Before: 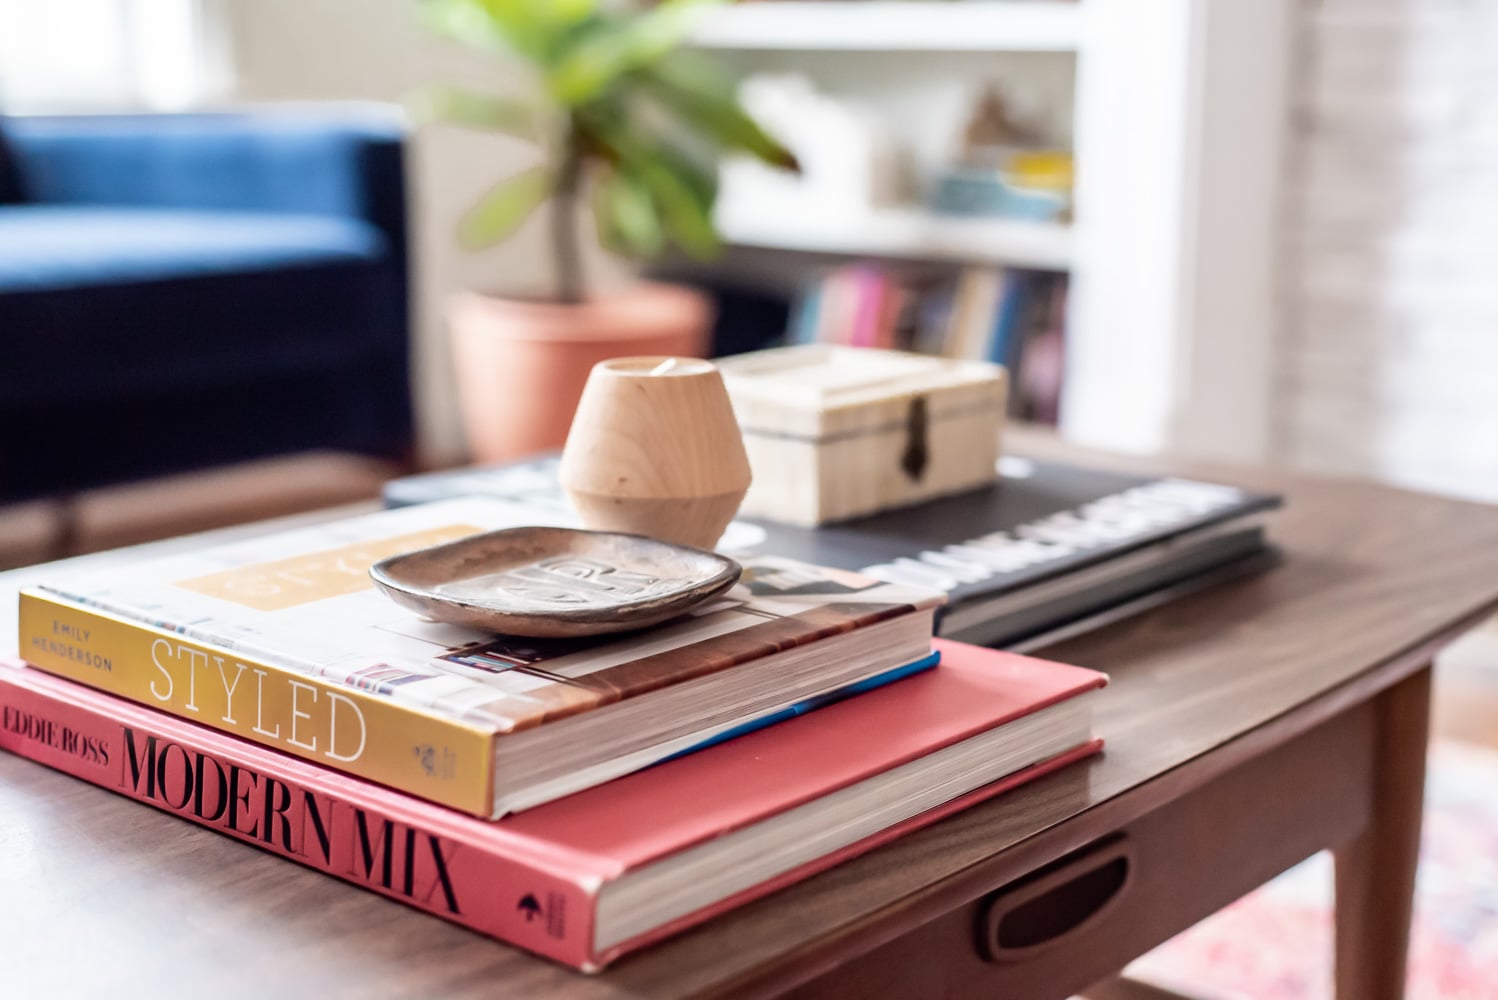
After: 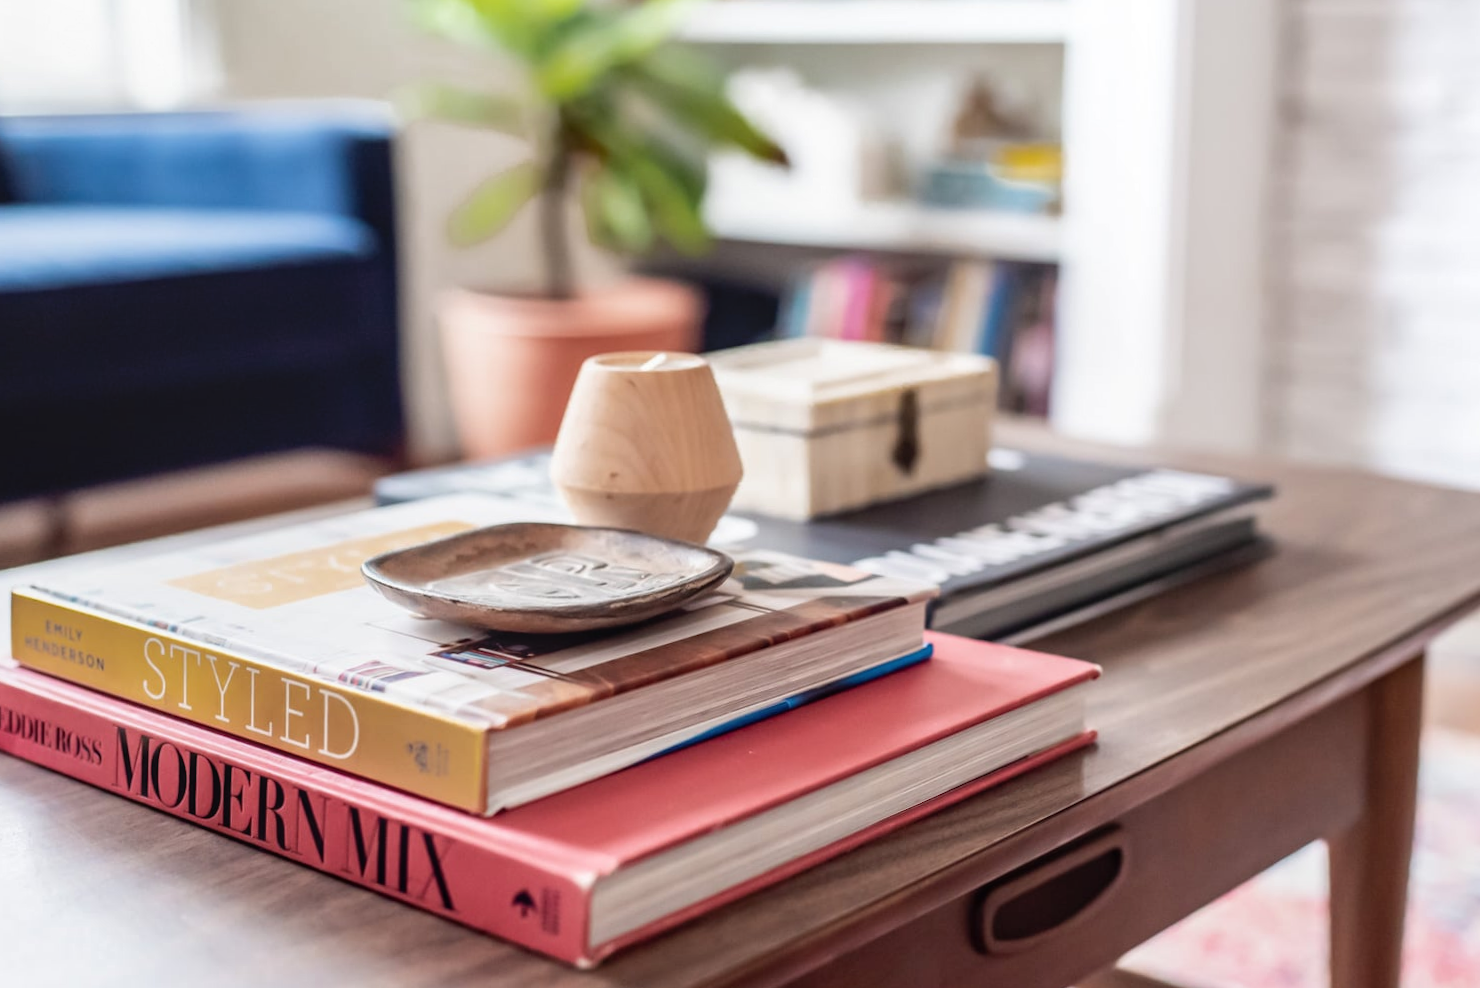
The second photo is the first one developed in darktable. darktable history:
rotate and perspective: rotation -0.45°, automatic cropping original format, crop left 0.008, crop right 0.992, crop top 0.012, crop bottom 0.988
local contrast: detail 110%
